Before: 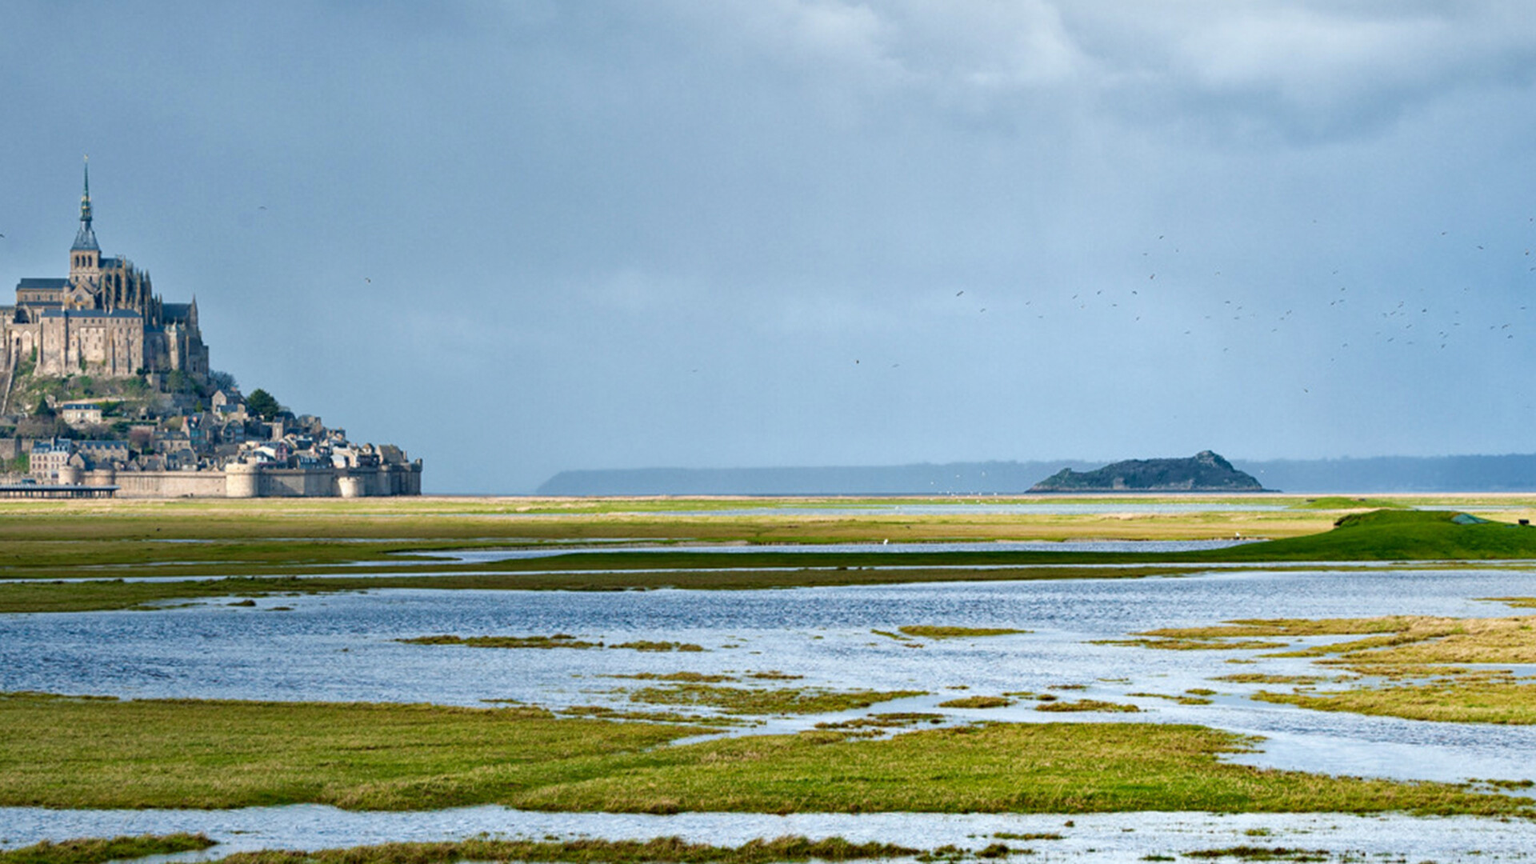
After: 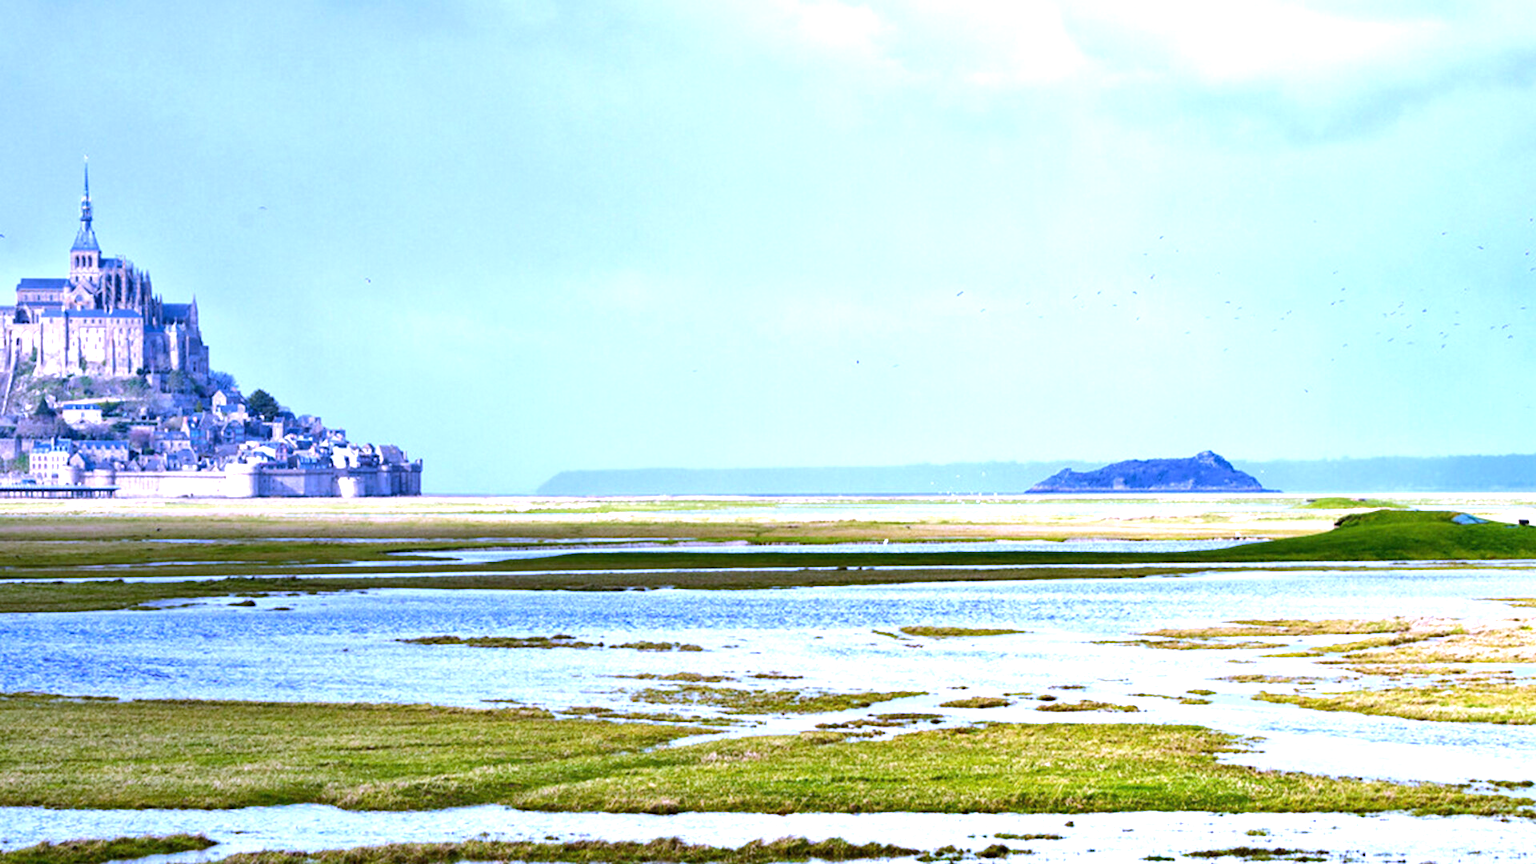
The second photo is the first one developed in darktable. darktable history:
white balance: red 0.98, blue 1.61
tone equalizer: -8 EV -0.417 EV, -7 EV -0.389 EV, -6 EV -0.333 EV, -5 EV -0.222 EV, -3 EV 0.222 EV, -2 EV 0.333 EV, -1 EV 0.389 EV, +0 EV 0.417 EV, edges refinement/feathering 500, mask exposure compensation -1.57 EV, preserve details no
exposure: black level correction 0, exposure 0.7 EV, compensate exposure bias true, compensate highlight preservation false
